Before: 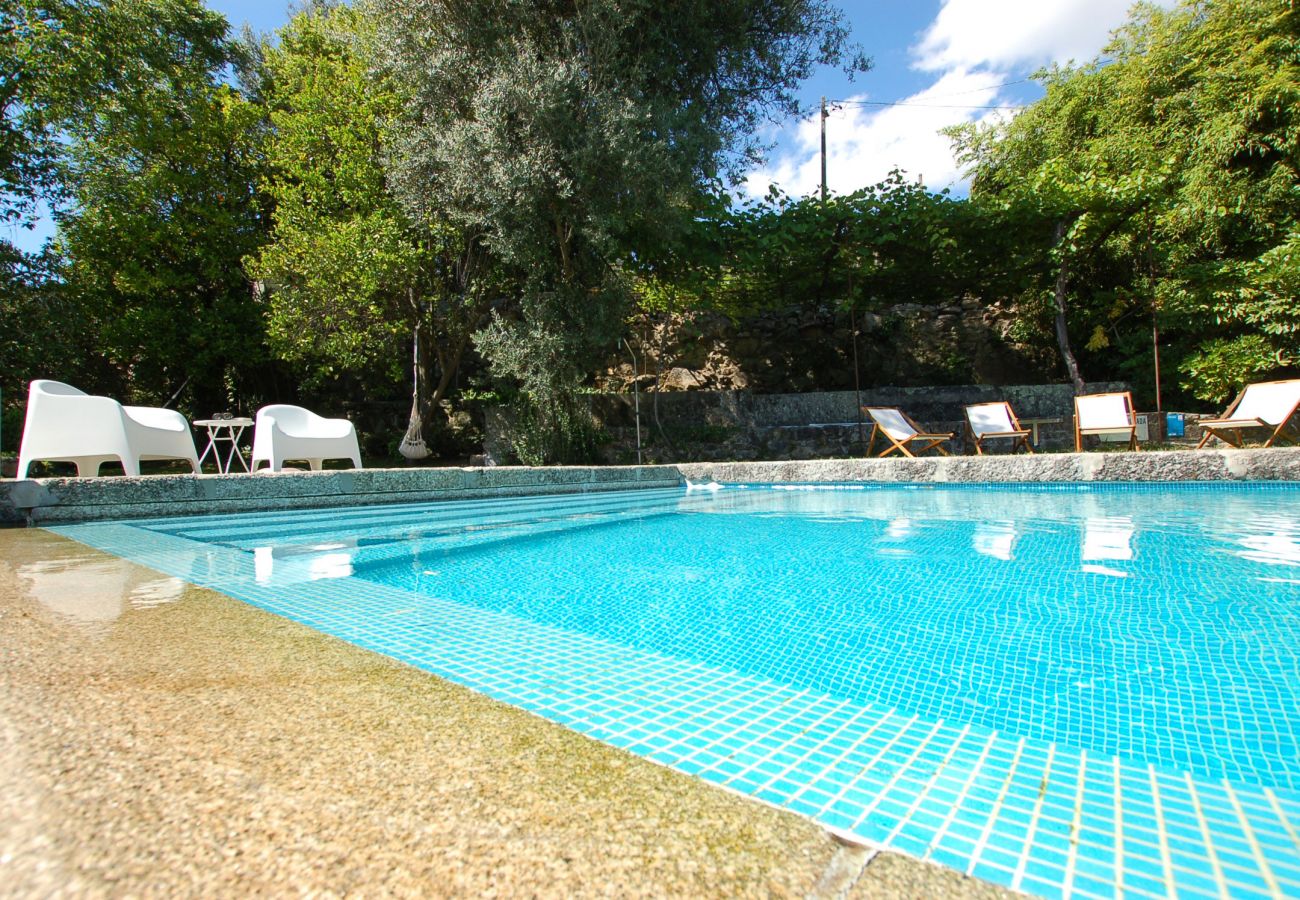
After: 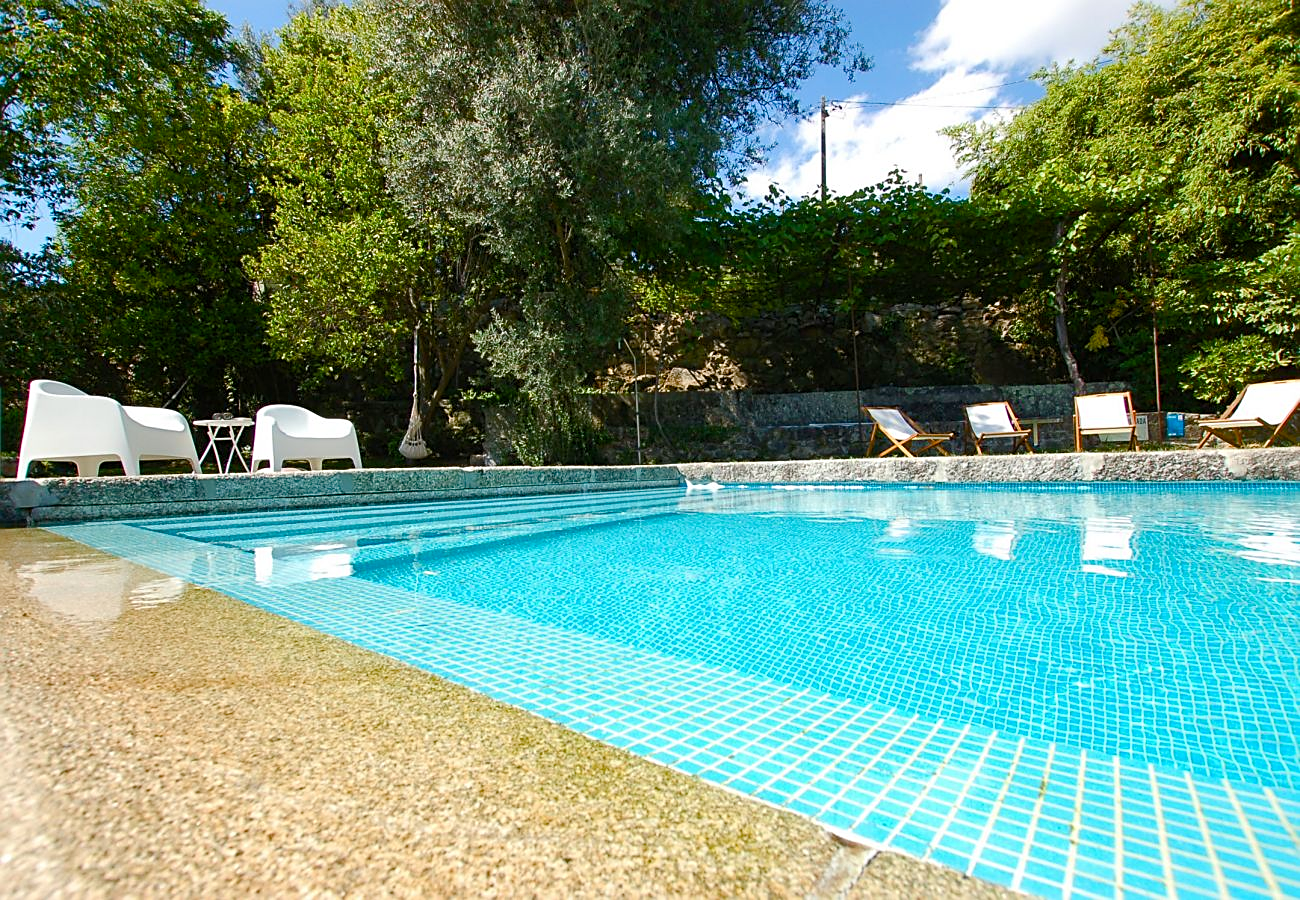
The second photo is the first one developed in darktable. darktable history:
color balance rgb: perceptual saturation grading › global saturation 20%, perceptual saturation grading › highlights -25%, perceptual saturation grading › shadows 50%
levels: mode automatic
sharpen: on, module defaults
